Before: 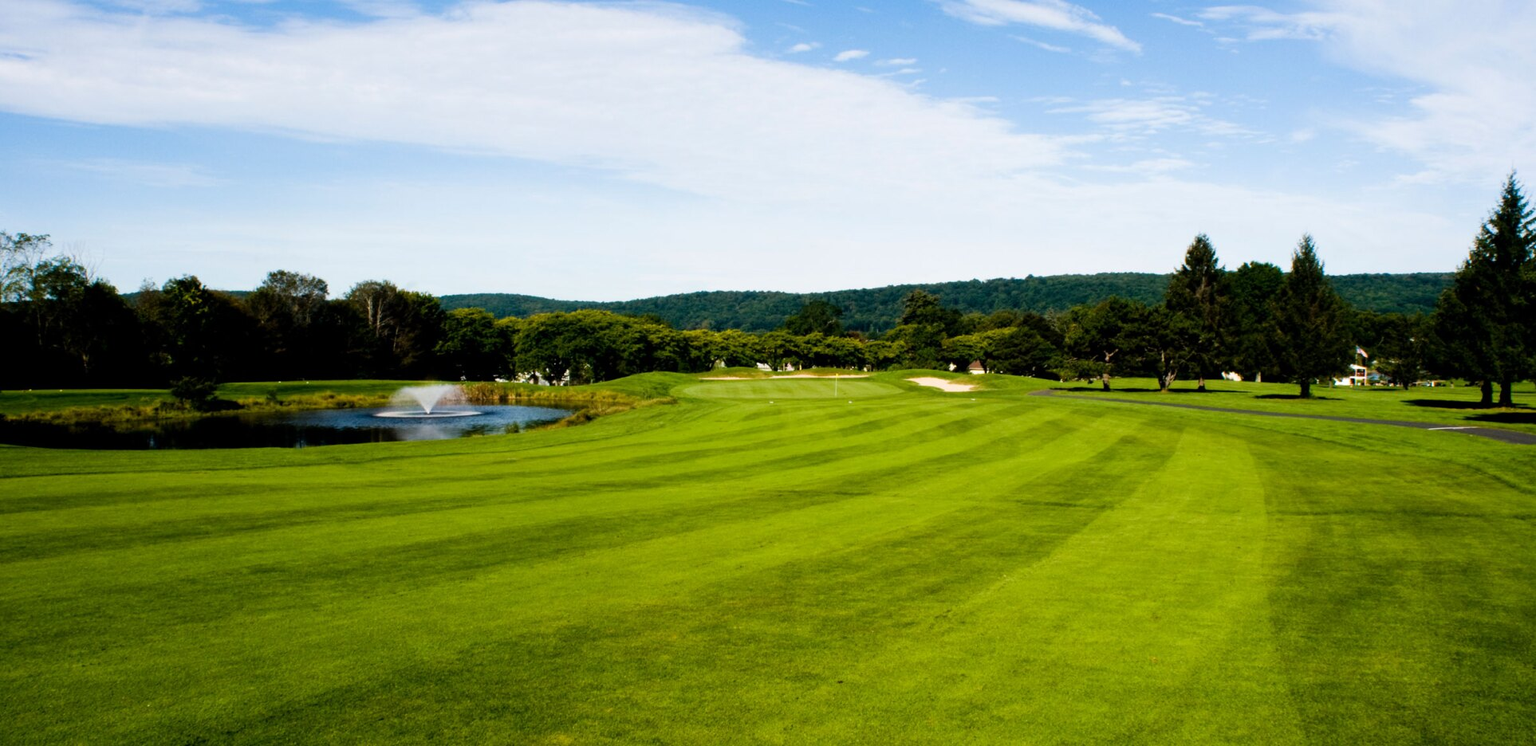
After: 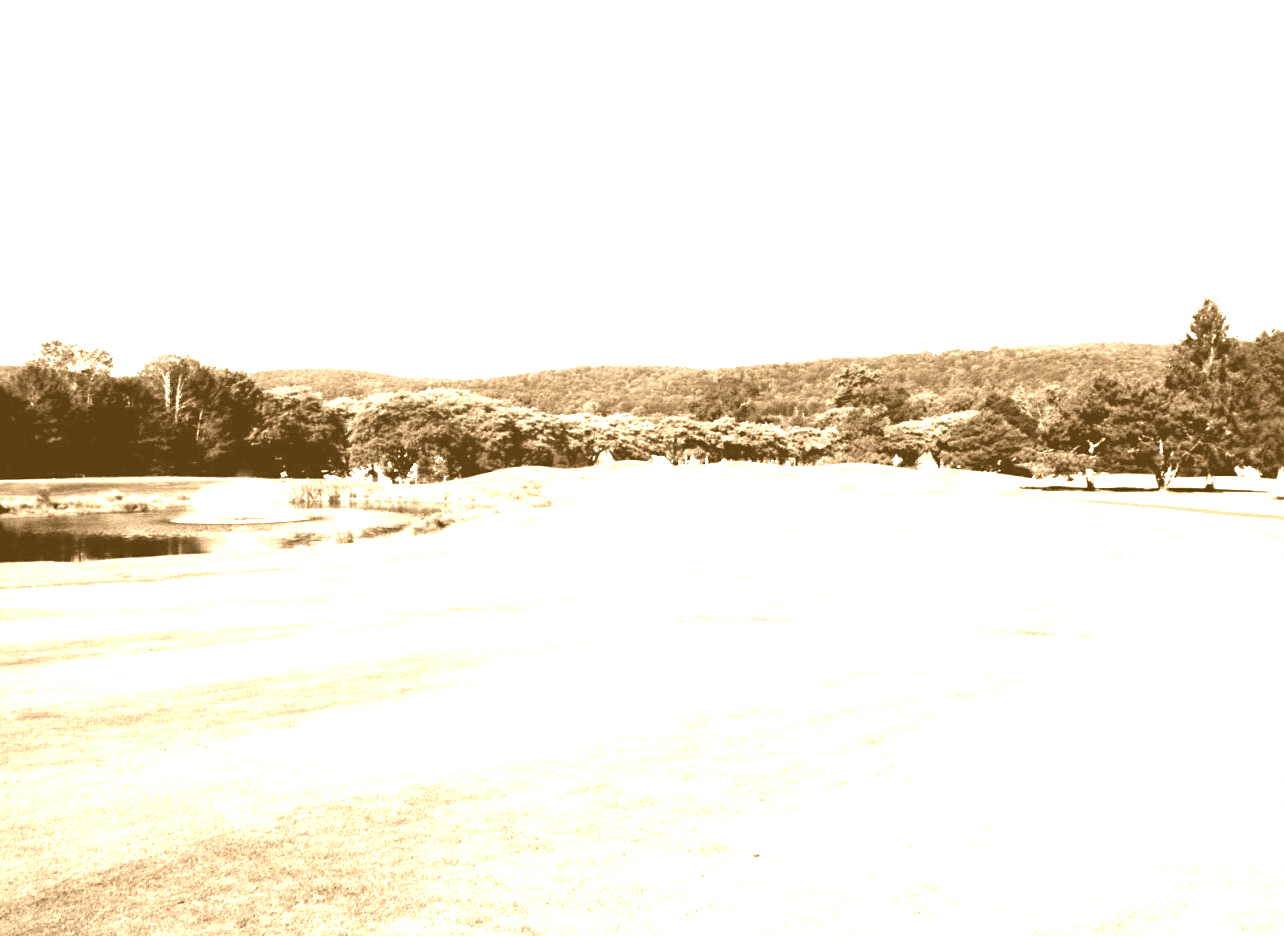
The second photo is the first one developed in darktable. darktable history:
color correction: highlights a* 17.88, highlights b* 18.79
sharpen: amount 0.2
exposure: black level correction 0, exposure 2.138 EV, compensate exposure bias true, compensate highlight preservation false
white balance: emerald 1
crop and rotate: left 15.446%, right 17.836%
colorize: hue 28.8°, source mix 100%
